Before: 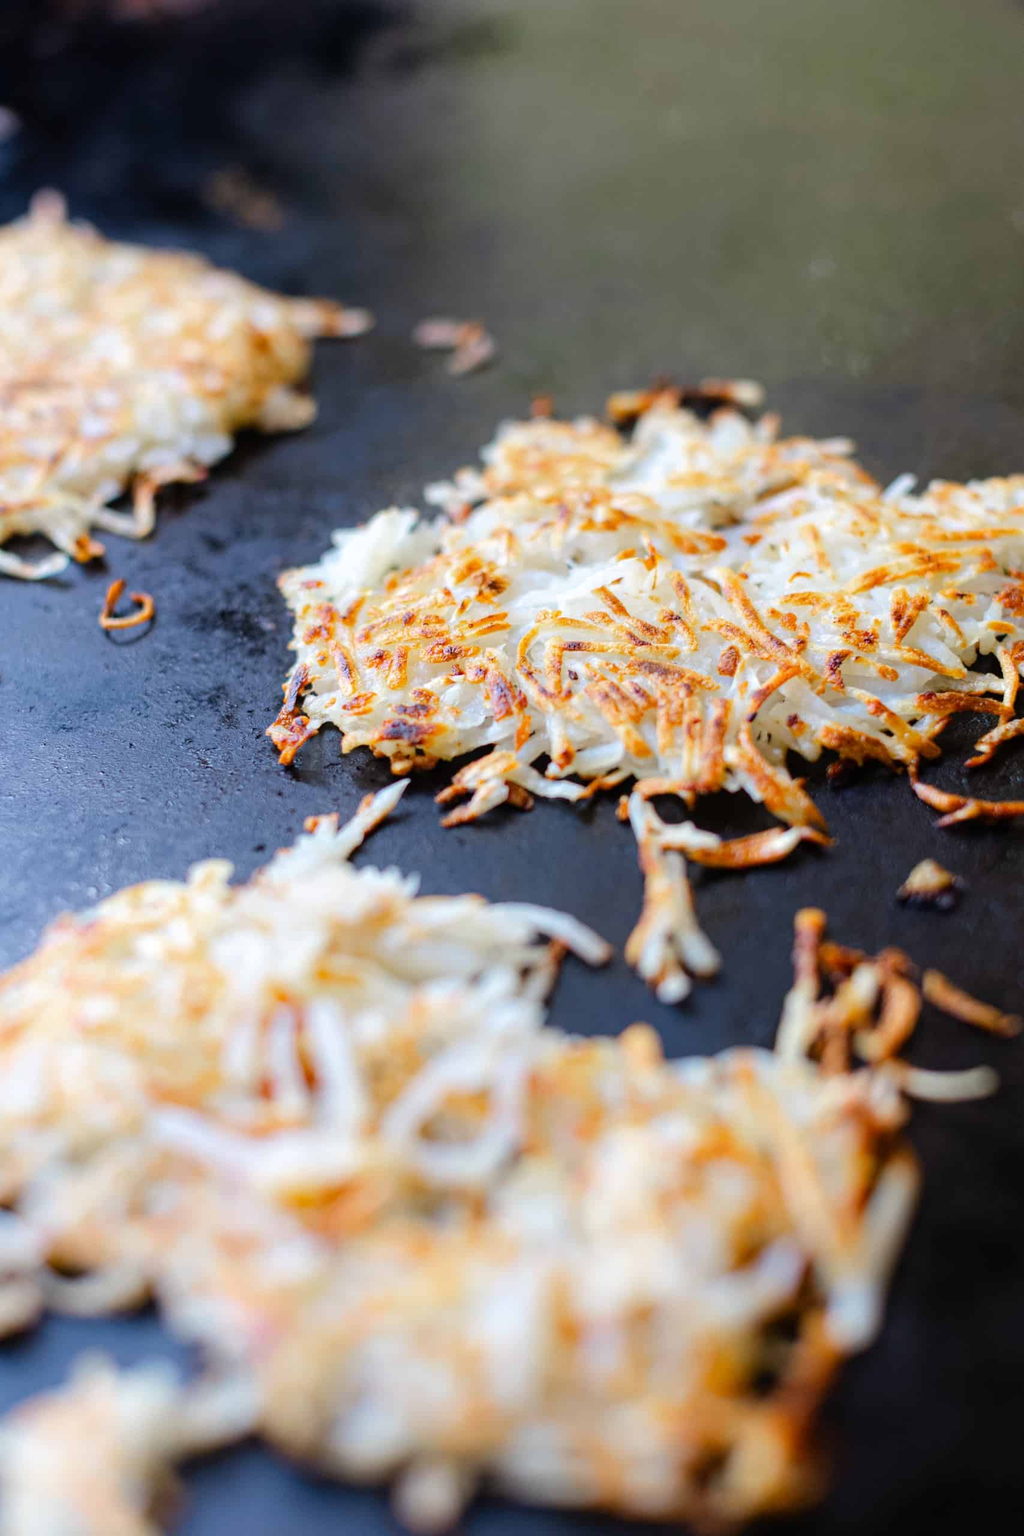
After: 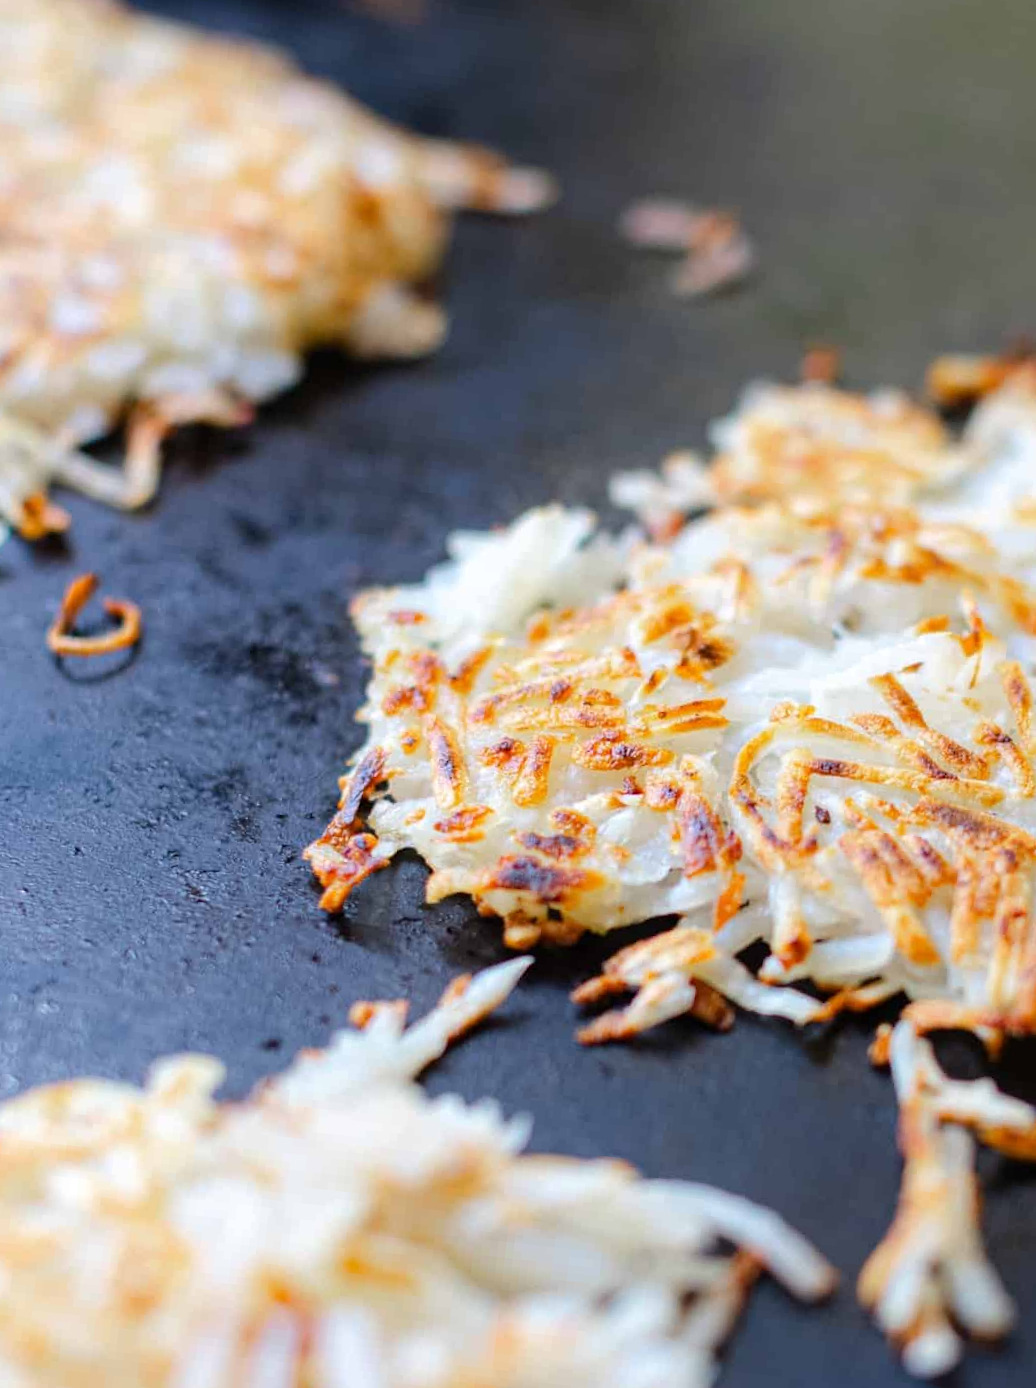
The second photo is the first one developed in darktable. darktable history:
crop and rotate: angle -6.31°, left 2.222%, top 6.652%, right 27.418%, bottom 30.5%
